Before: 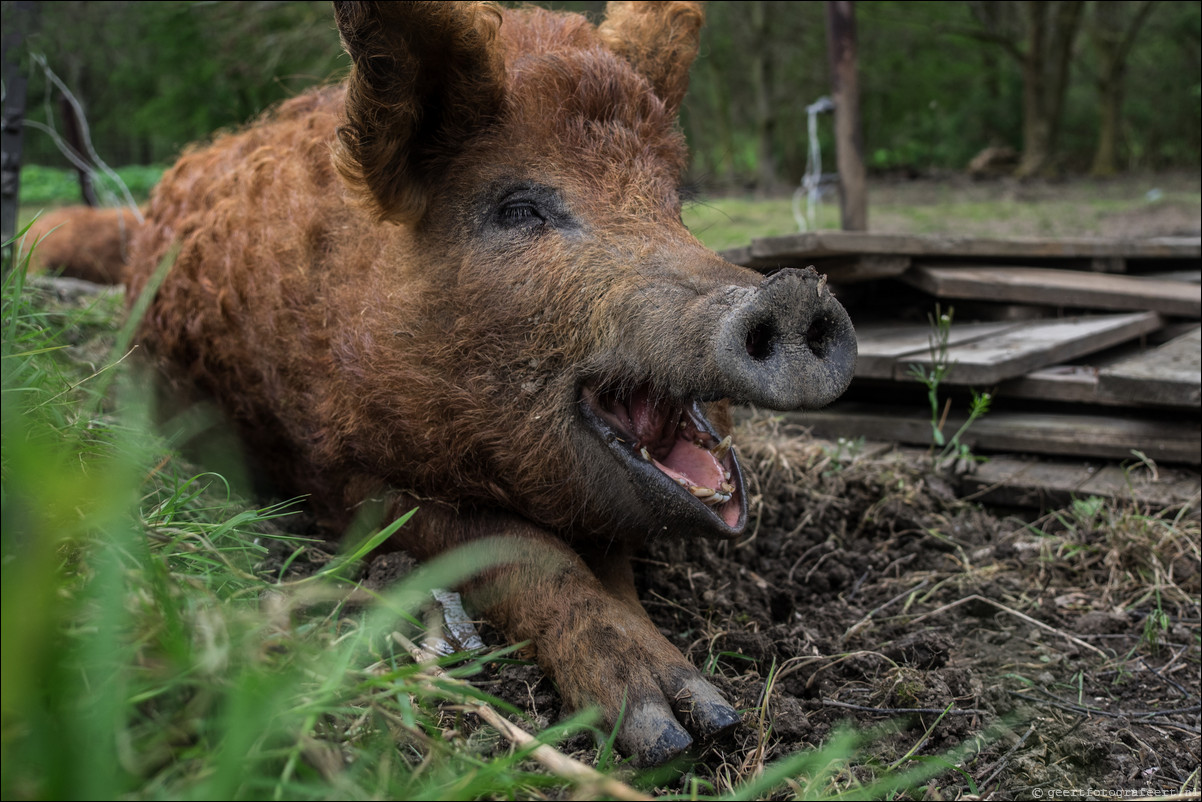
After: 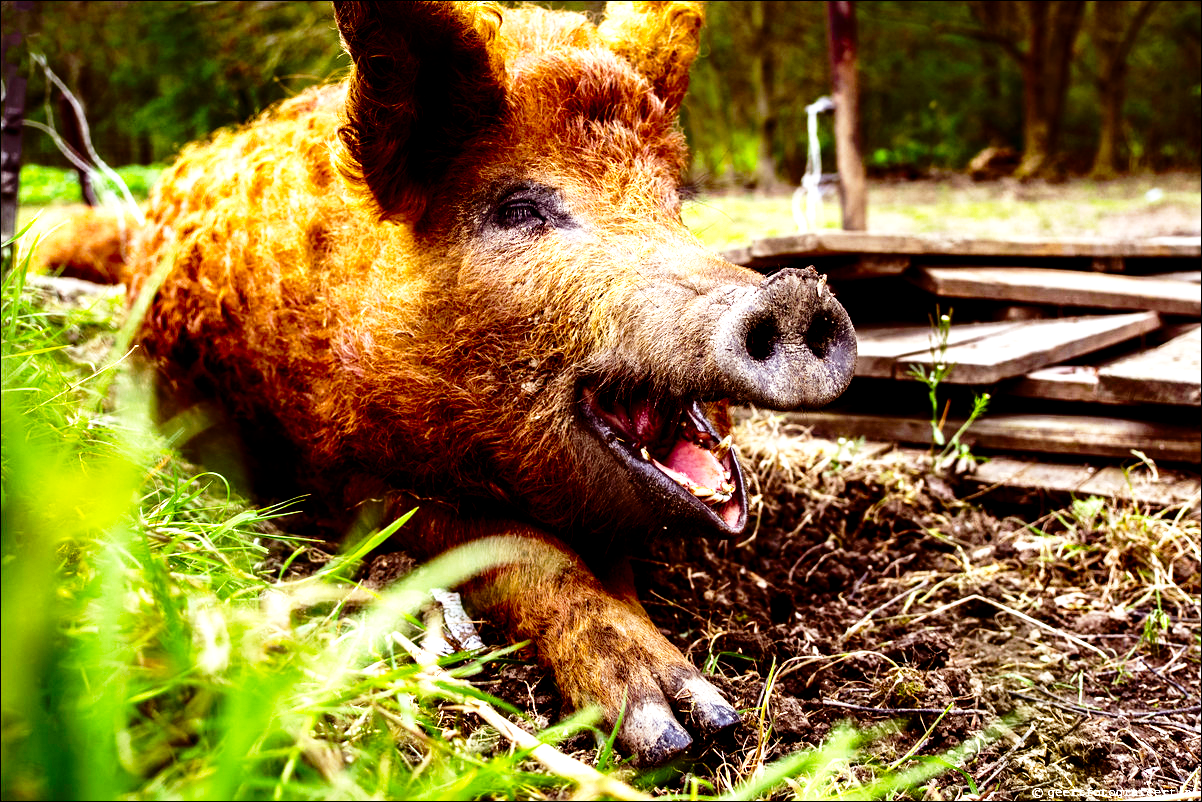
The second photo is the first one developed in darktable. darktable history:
tone equalizer: -8 EV -1.06 EV, -7 EV -1.04 EV, -6 EV -0.871 EV, -5 EV -0.614 EV, -3 EV 0.551 EV, -2 EV 0.883 EV, -1 EV 1.01 EV, +0 EV 1.07 EV
contrast brightness saturation: brightness -0.247, saturation 0.197
exposure: black level correction 0.001, compensate highlight preservation false
color balance rgb: power › chroma 1.544%, power › hue 28.58°, perceptual saturation grading › global saturation 49.866%, perceptual brilliance grading › global brilliance 30.148%
base curve: curves: ch0 [(0, 0) (0.028, 0.03) (0.121, 0.232) (0.46, 0.748) (0.859, 0.968) (1, 1)], preserve colors none
contrast equalizer: y [[0.609, 0.611, 0.615, 0.613, 0.607, 0.603], [0.504, 0.498, 0.496, 0.499, 0.506, 0.516], [0 ×6], [0 ×6], [0 ×6]], mix 0.153
